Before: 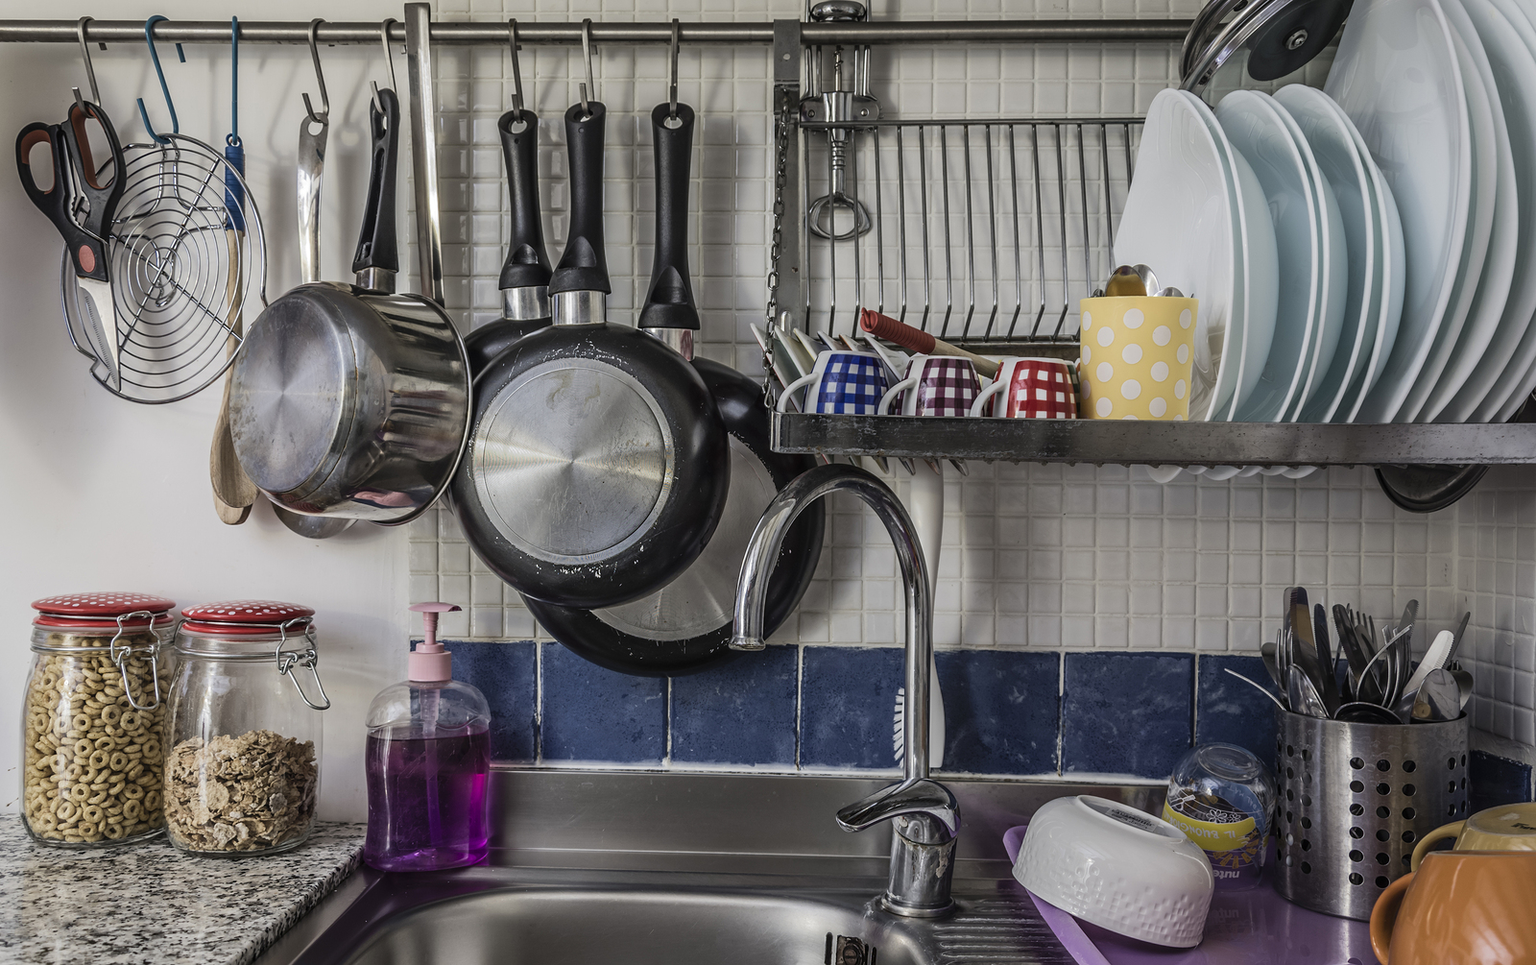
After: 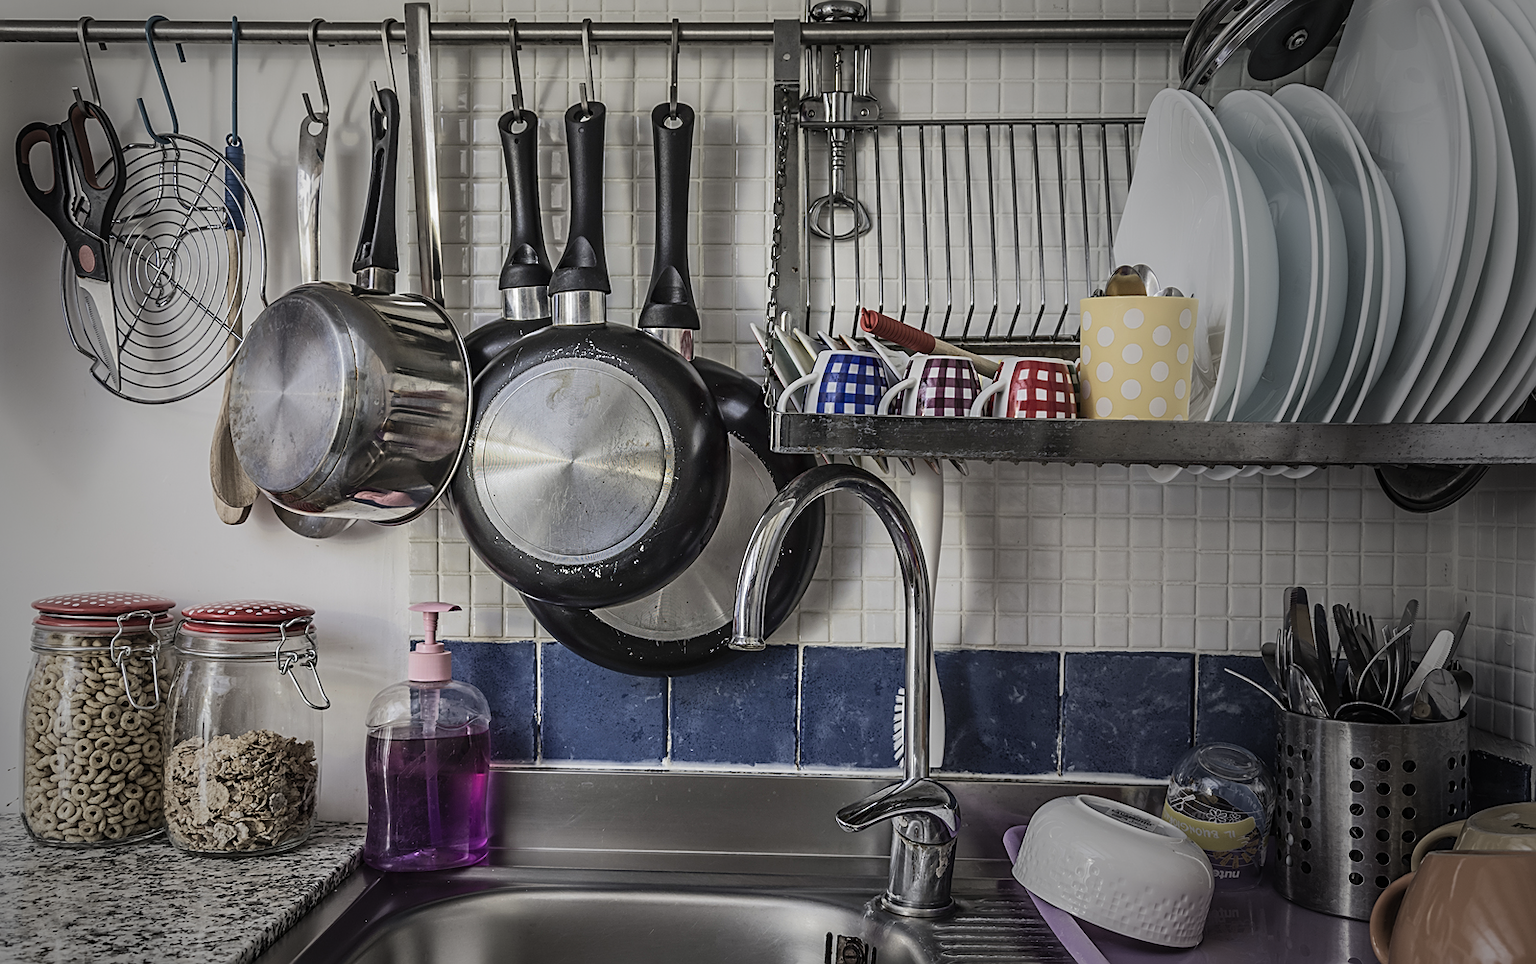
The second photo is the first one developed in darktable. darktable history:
sharpen: on, module defaults
tone curve: curves: ch0 [(0, 0) (0.641, 0.691) (1, 1)]
vignetting: fall-off start 33.76%, fall-off radius 64.94%, brightness -0.575, center (-0.12, -0.002), width/height ratio 0.959
